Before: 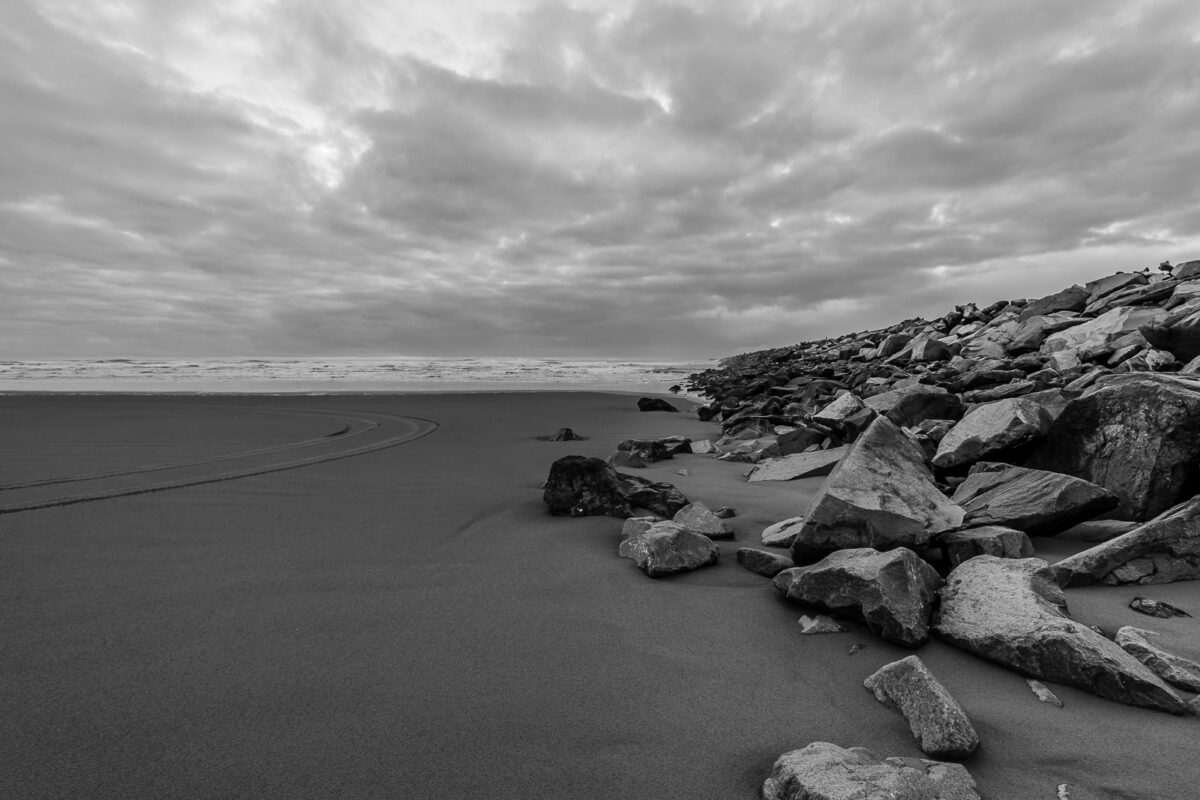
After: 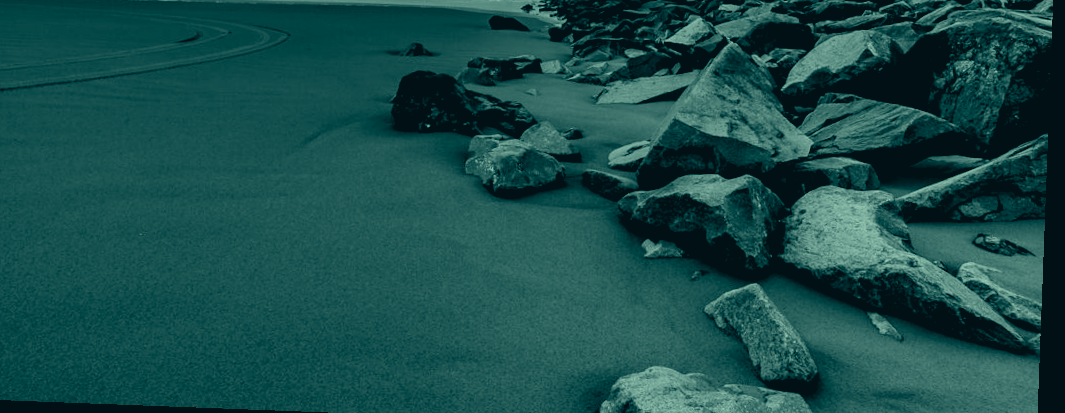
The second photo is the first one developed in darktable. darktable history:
color correction: highlights a* -20.08, highlights b* 9.8, shadows a* -20.4, shadows b* -10.76
tone equalizer: on, module defaults
graduated density: on, module defaults
crop and rotate: left 13.306%, top 48.129%, bottom 2.928%
rgb levels: levels [[0.01, 0.419, 0.839], [0, 0.5, 1], [0, 0.5, 1]]
rotate and perspective: rotation 2.17°, automatic cropping off
